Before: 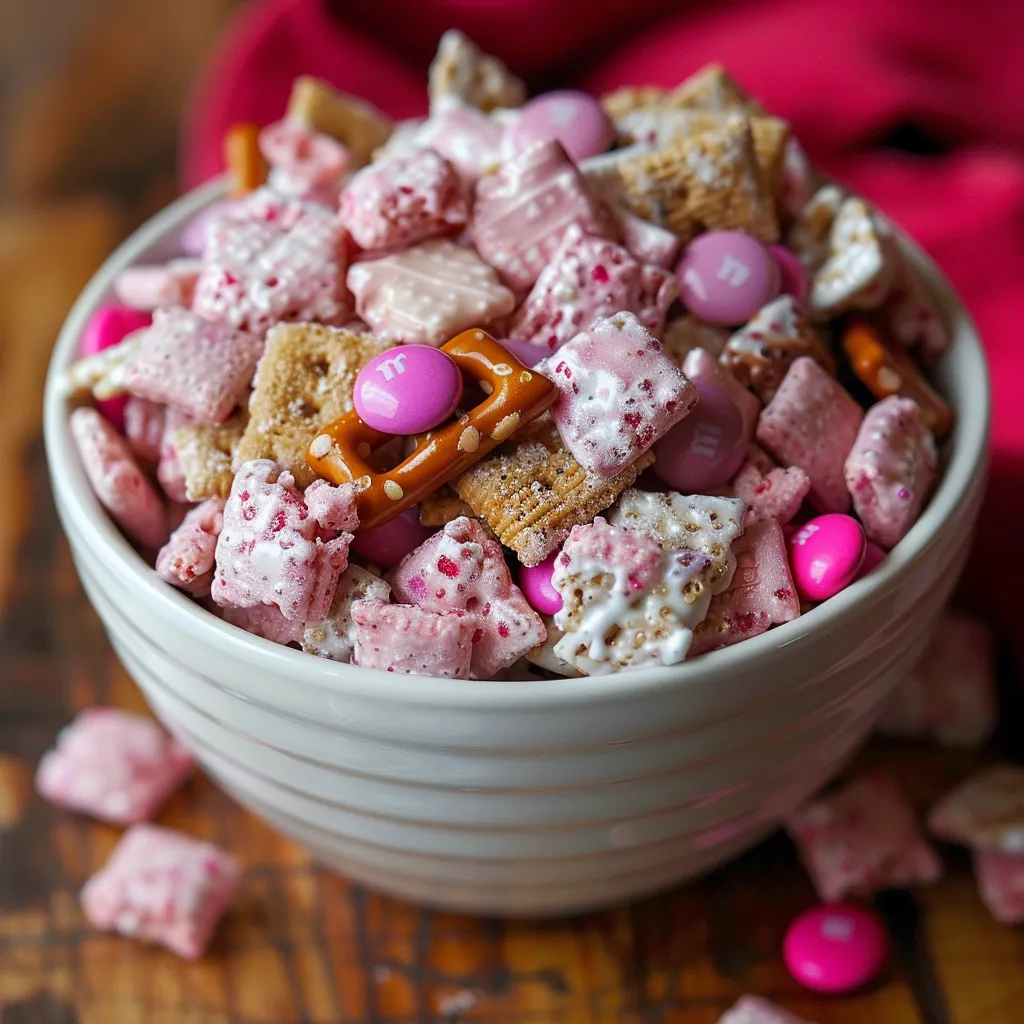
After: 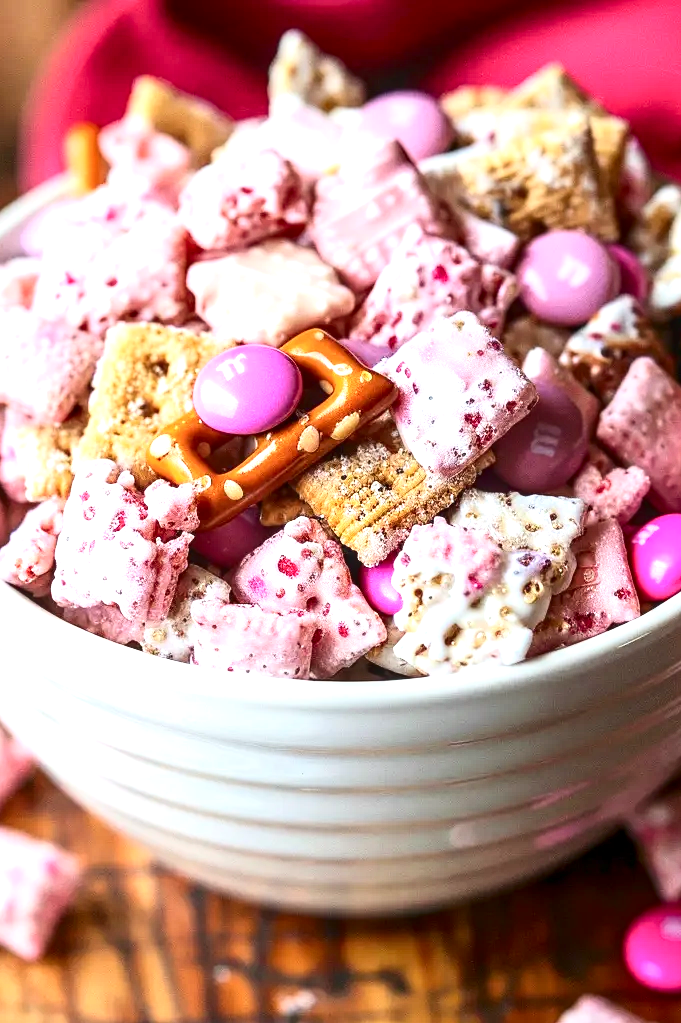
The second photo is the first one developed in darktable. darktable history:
crop and rotate: left 15.641%, right 17.793%
contrast brightness saturation: contrast 0.288
exposure: exposure 1.254 EV, compensate highlight preservation false
local contrast: on, module defaults
